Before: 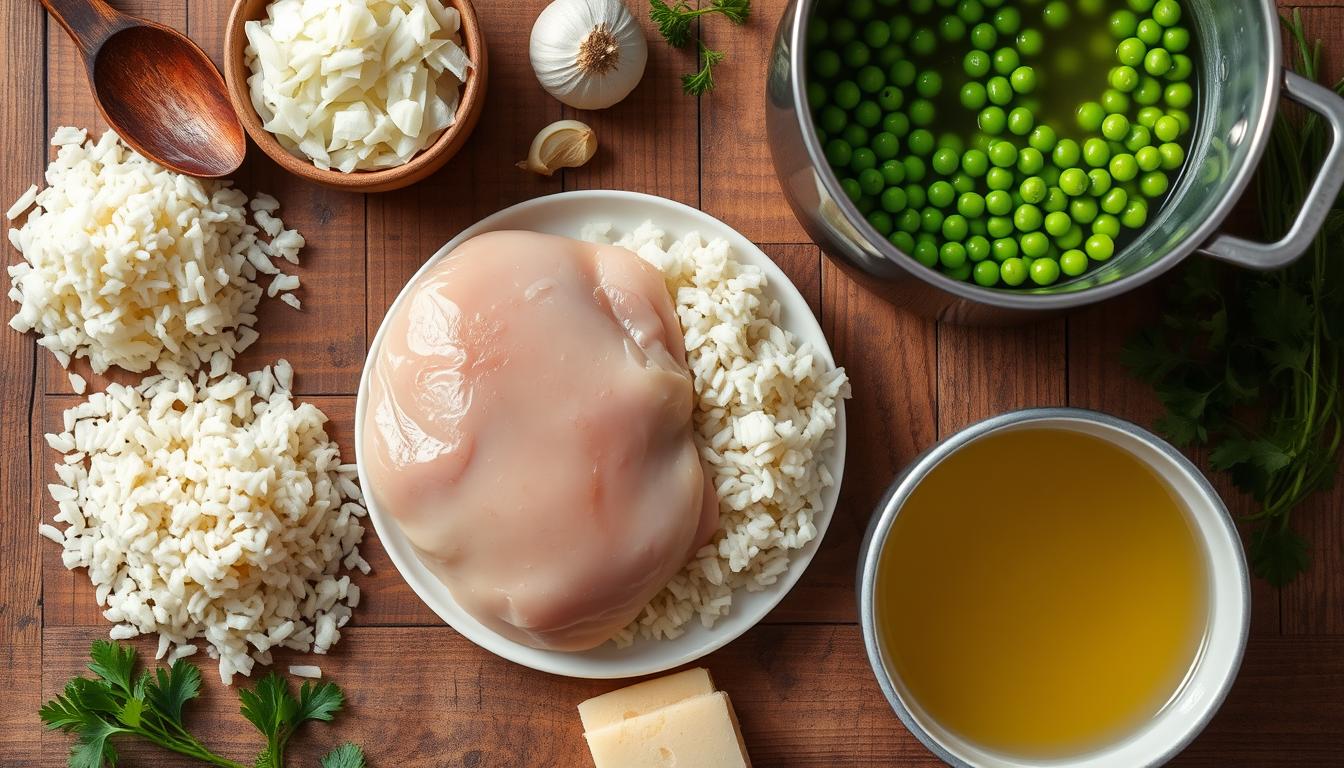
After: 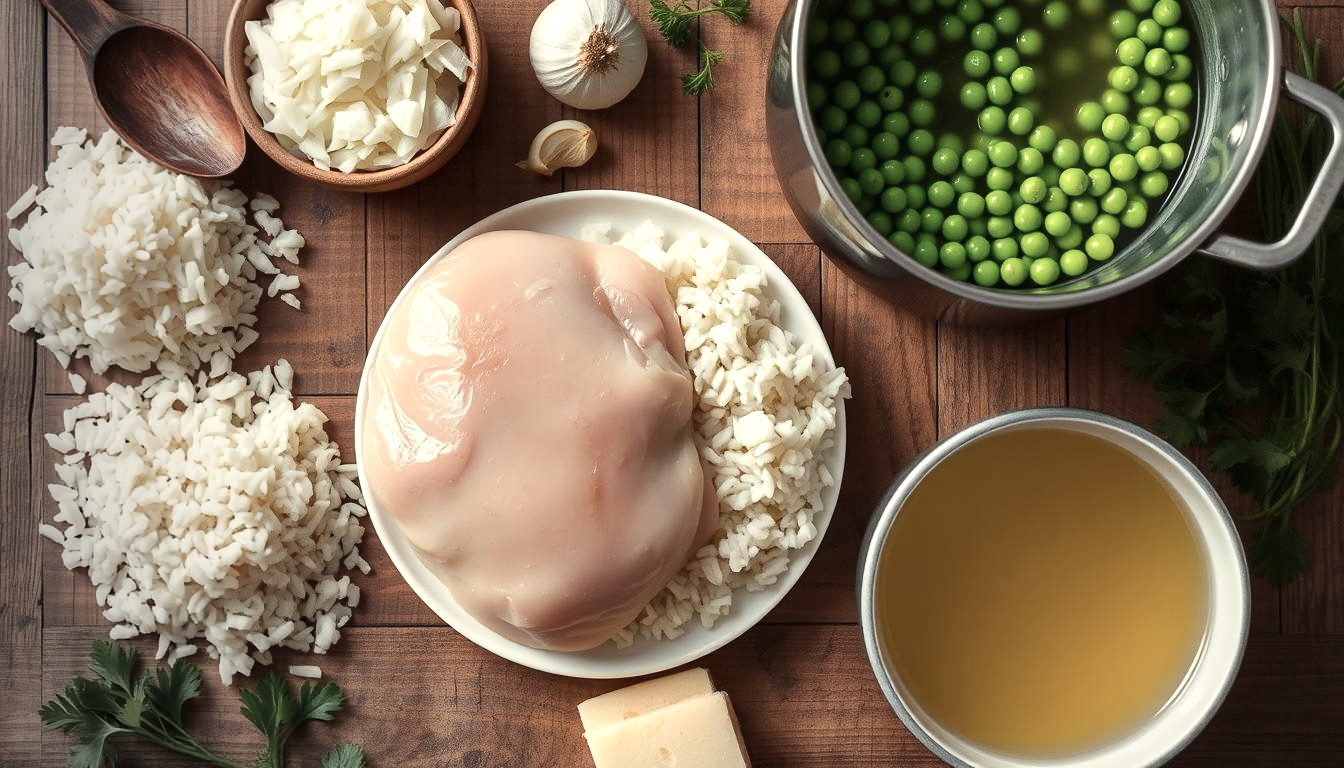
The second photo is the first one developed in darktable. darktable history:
contrast brightness saturation: contrast 0.1, saturation -0.3
exposure: exposure 0.3 EV, compensate highlight preservation false
white balance: red 1.029, blue 0.92
vignetting: fall-off start 73.57%, center (0.22, -0.235)
